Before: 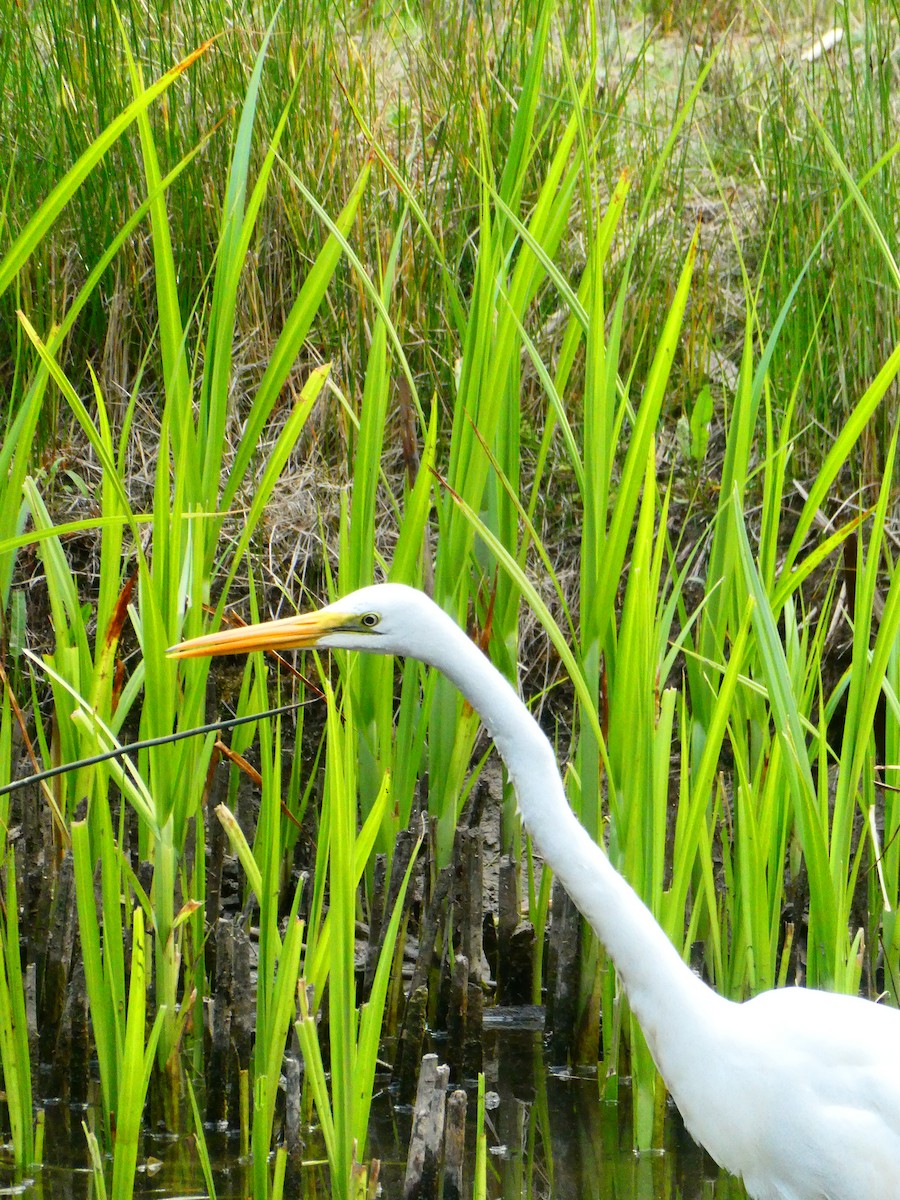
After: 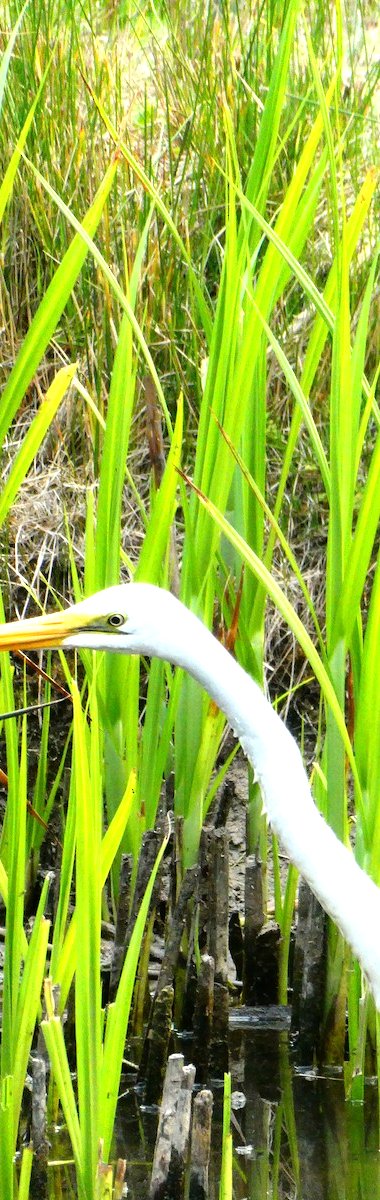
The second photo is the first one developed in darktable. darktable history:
crop: left 28.325%, right 29.449%
tone equalizer: -8 EV -0.739 EV, -7 EV -0.697 EV, -6 EV -0.591 EV, -5 EV -0.424 EV, -3 EV 0.387 EV, -2 EV 0.6 EV, -1 EV 0.693 EV, +0 EV 0.768 EV
